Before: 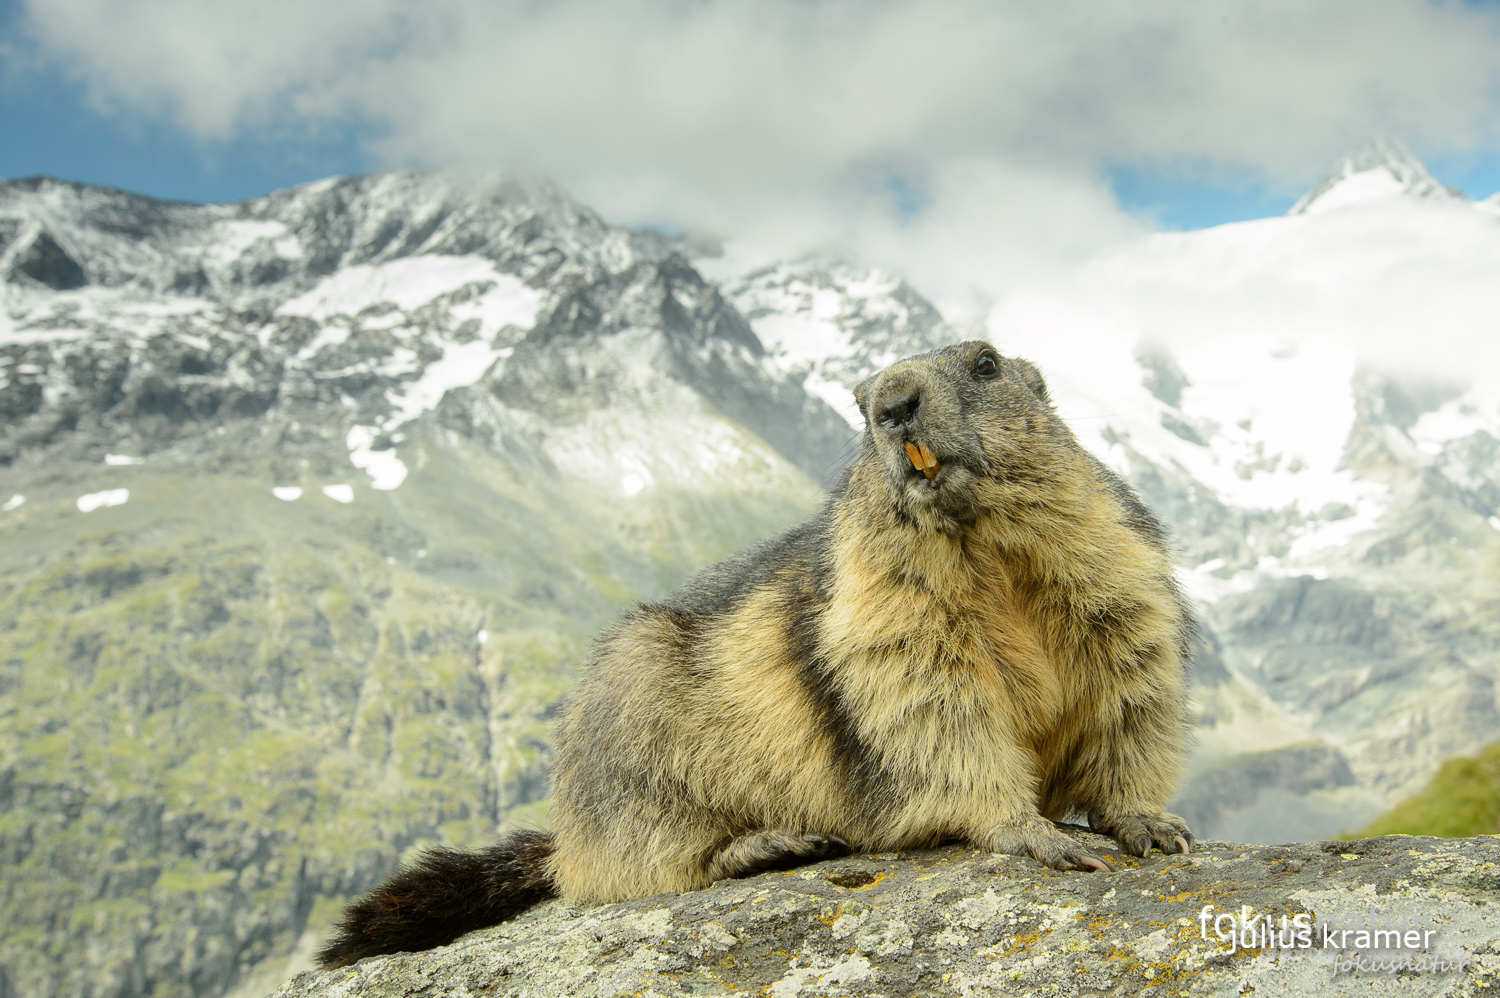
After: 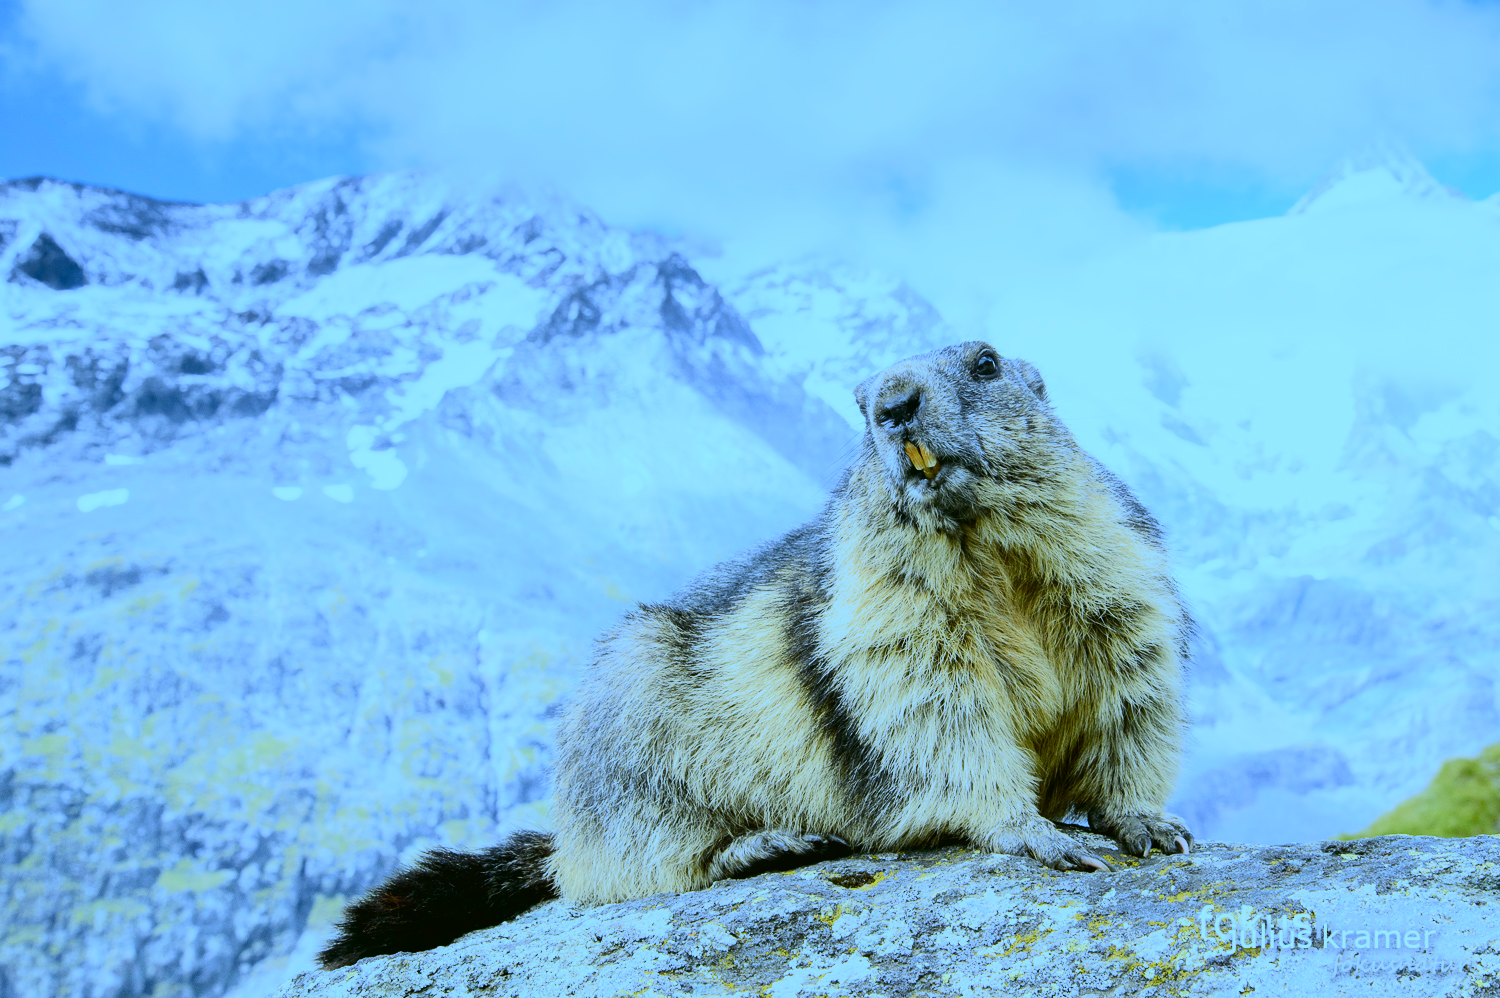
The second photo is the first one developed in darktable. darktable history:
tone curve: curves: ch0 [(0, 0.017) (0.091, 0.04) (0.296, 0.276) (0.439, 0.482) (0.64, 0.729) (0.785, 0.817) (0.995, 0.917)]; ch1 [(0, 0) (0.384, 0.365) (0.463, 0.447) (0.486, 0.474) (0.503, 0.497) (0.526, 0.52) (0.555, 0.564) (0.578, 0.589) (0.638, 0.66) (0.766, 0.773) (1, 1)]; ch2 [(0, 0) (0.374, 0.344) (0.446, 0.443) (0.501, 0.509) (0.528, 0.522) (0.569, 0.593) (0.61, 0.646) (0.666, 0.688) (1, 1)], color space Lab, independent channels, preserve colors none
white balance: red 0.766, blue 1.537
